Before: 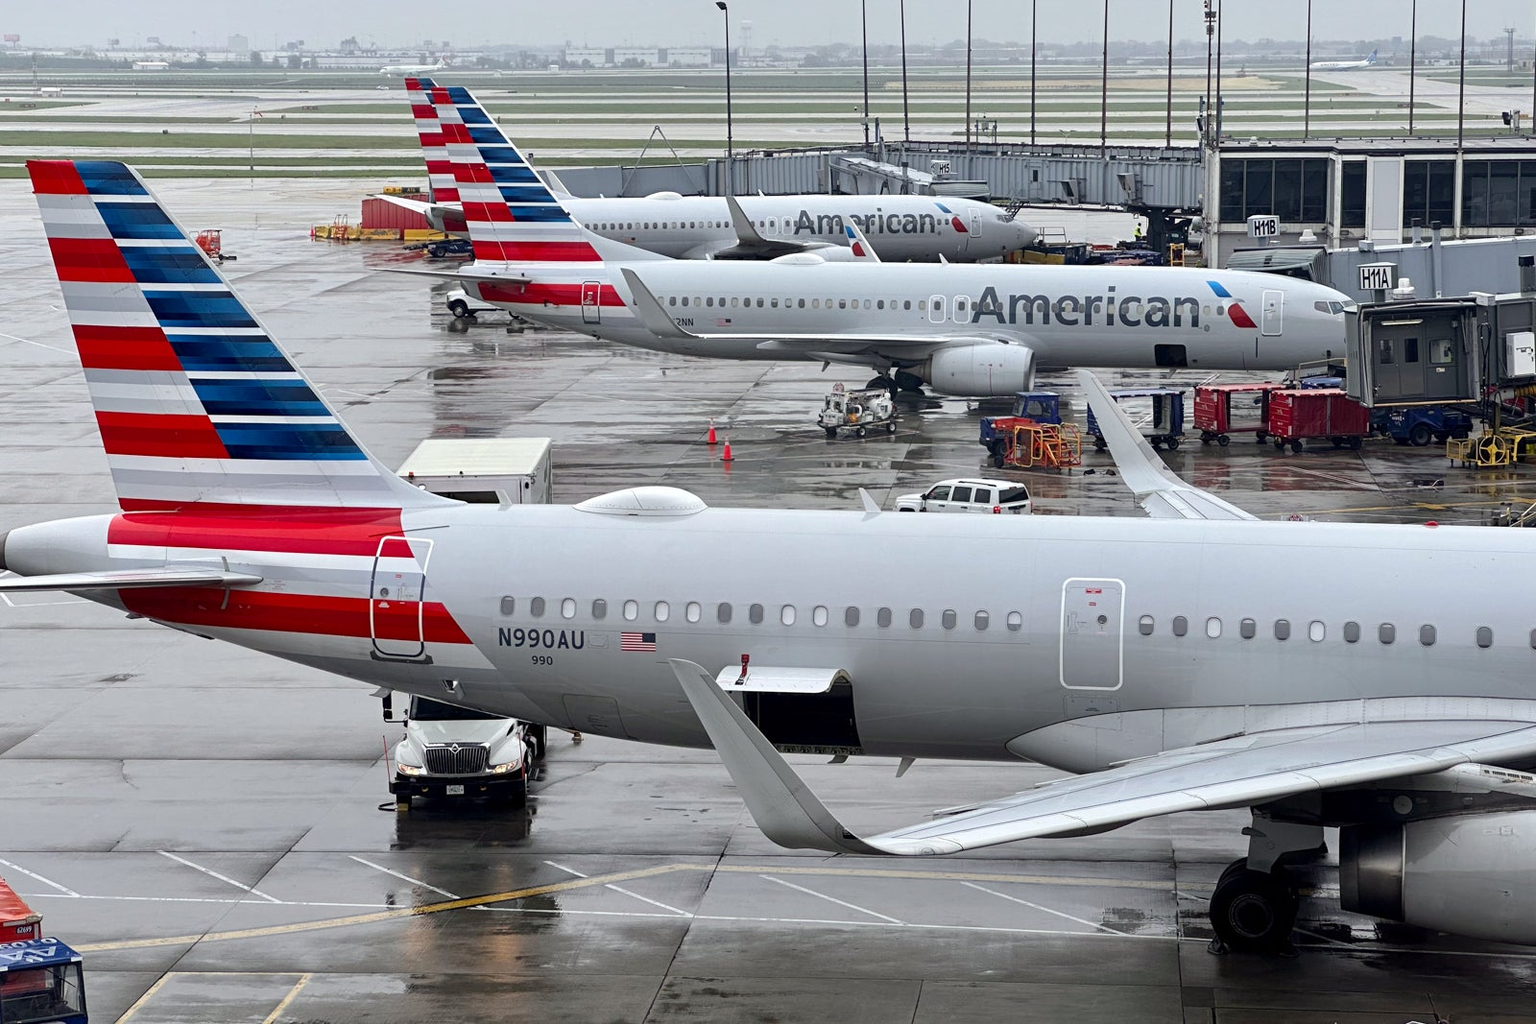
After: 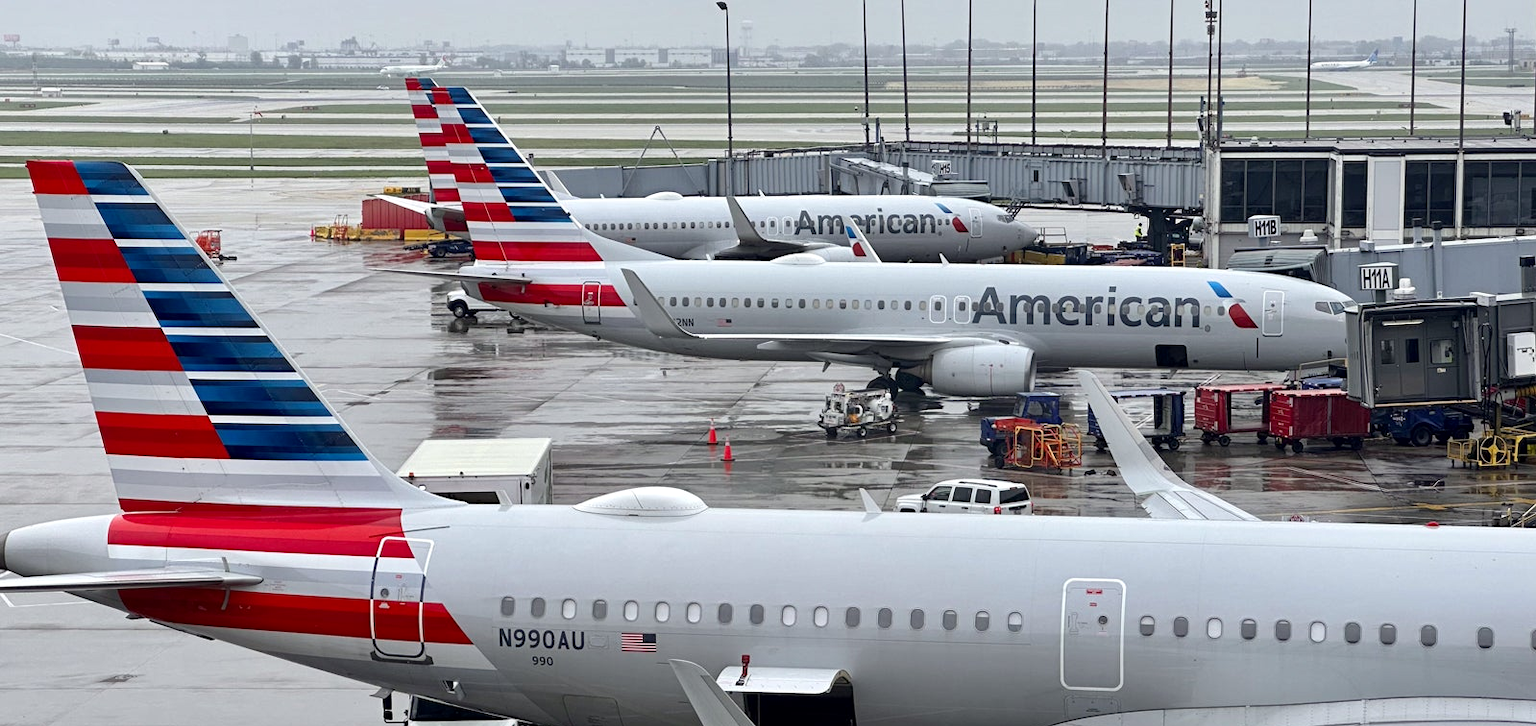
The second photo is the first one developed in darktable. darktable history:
crop: right 0%, bottom 29.128%
local contrast: mode bilateral grid, contrast 21, coarseness 51, detail 119%, midtone range 0.2
